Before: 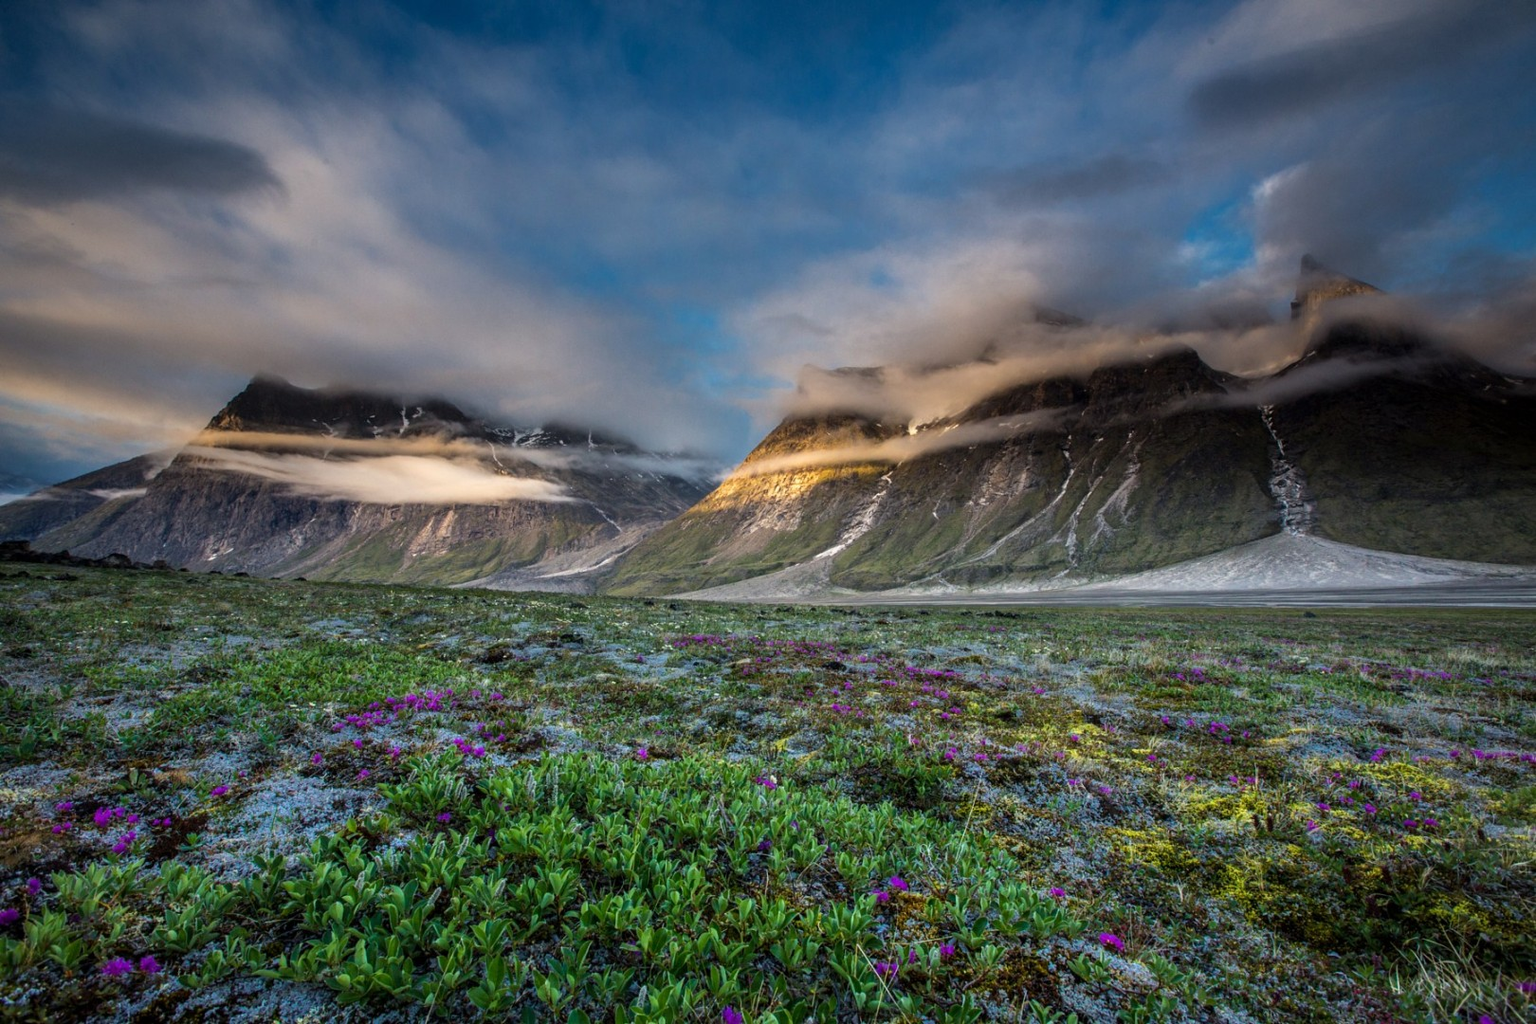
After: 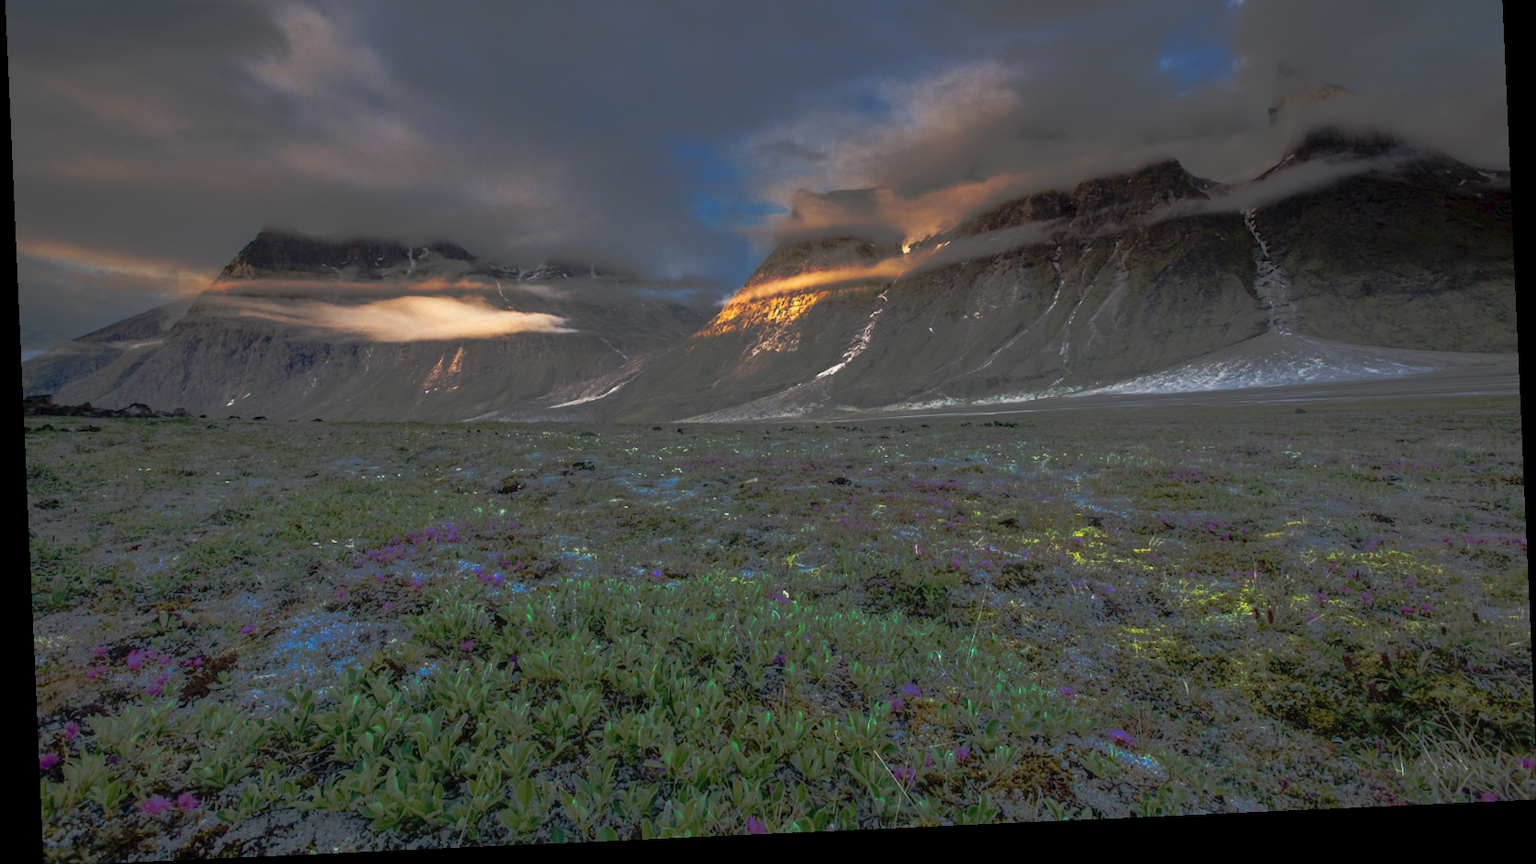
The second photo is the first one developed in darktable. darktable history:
tone curve: curves: ch0 [(0, 0) (0.003, 0.032) (0.53, 0.368) (0.901, 0.866) (1, 1)], preserve colors none
color correction: highlights a* 0.003, highlights b* -0.283
rotate and perspective: rotation -2.56°, automatic cropping off
crop and rotate: top 18.507%
